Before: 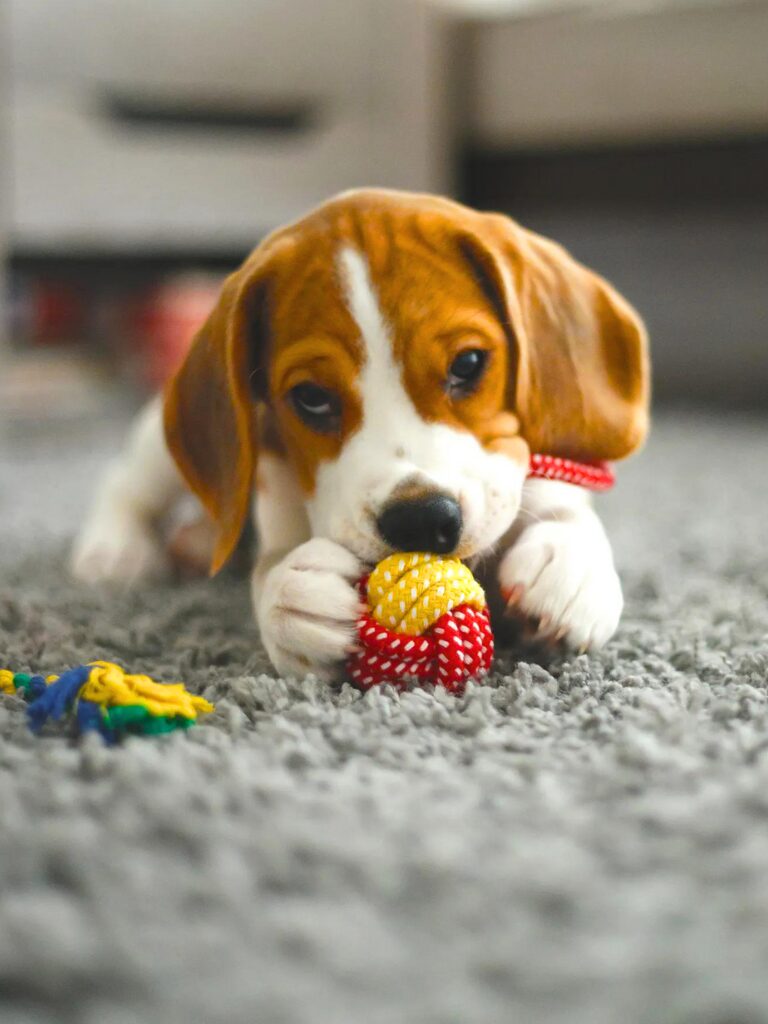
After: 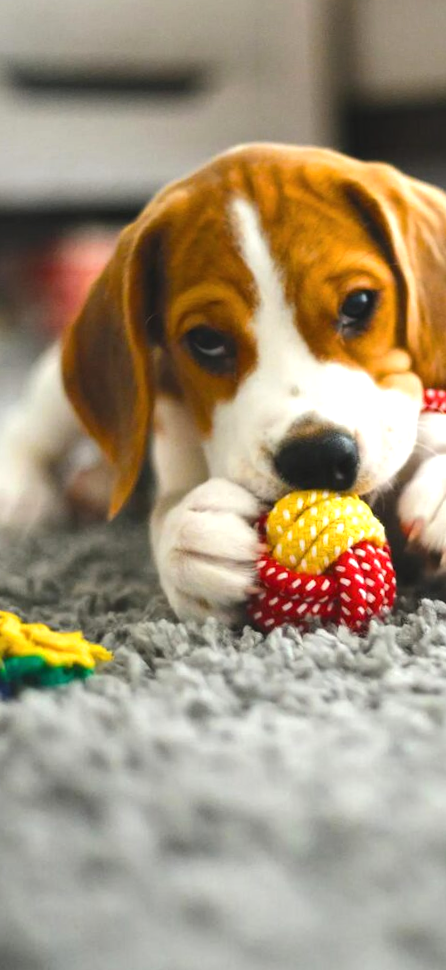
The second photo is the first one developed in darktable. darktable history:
tone equalizer: -8 EV -0.417 EV, -7 EV -0.389 EV, -6 EV -0.333 EV, -5 EV -0.222 EV, -3 EV 0.222 EV, -2 EV 0.333 EV, -1 EV 0.389 EV, +0 EV 0.417 EV, edges refinement/feathering 500, mask exposure compensation -1.57 EV, preserve details no
rotate and perspective: rotation -1.68°, lens shift (vertical) -0.146, crop left 0.049, crop right 0.912, crop top 0.032, crop bottom 0.96
crop: left 10.644%, right 26.528%
